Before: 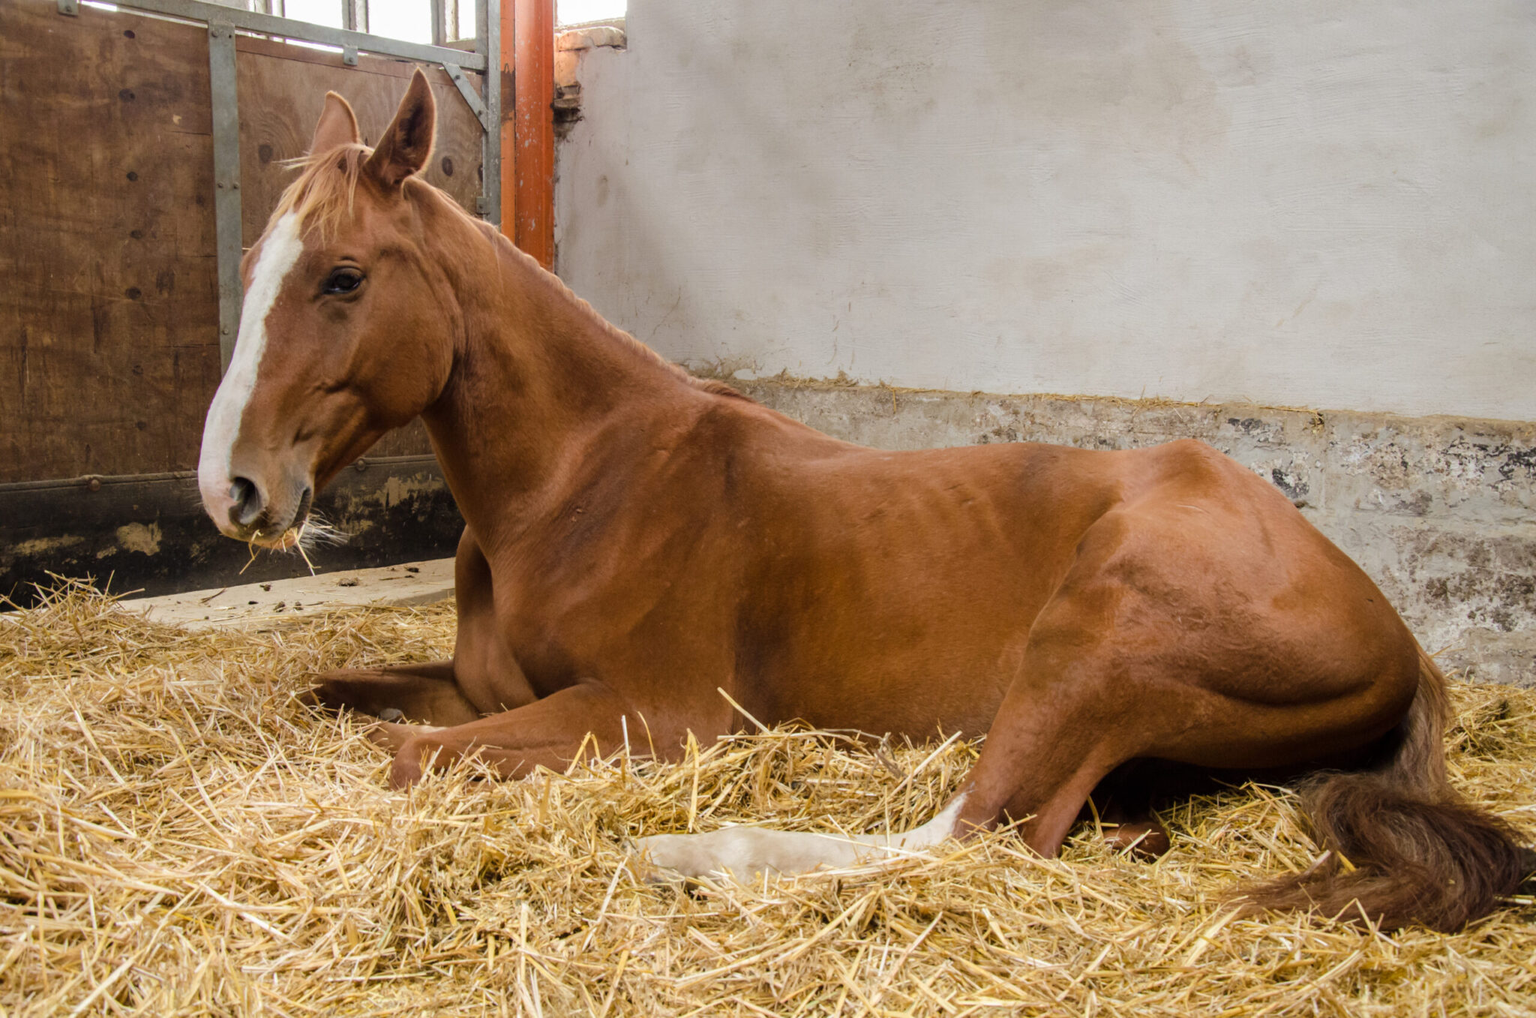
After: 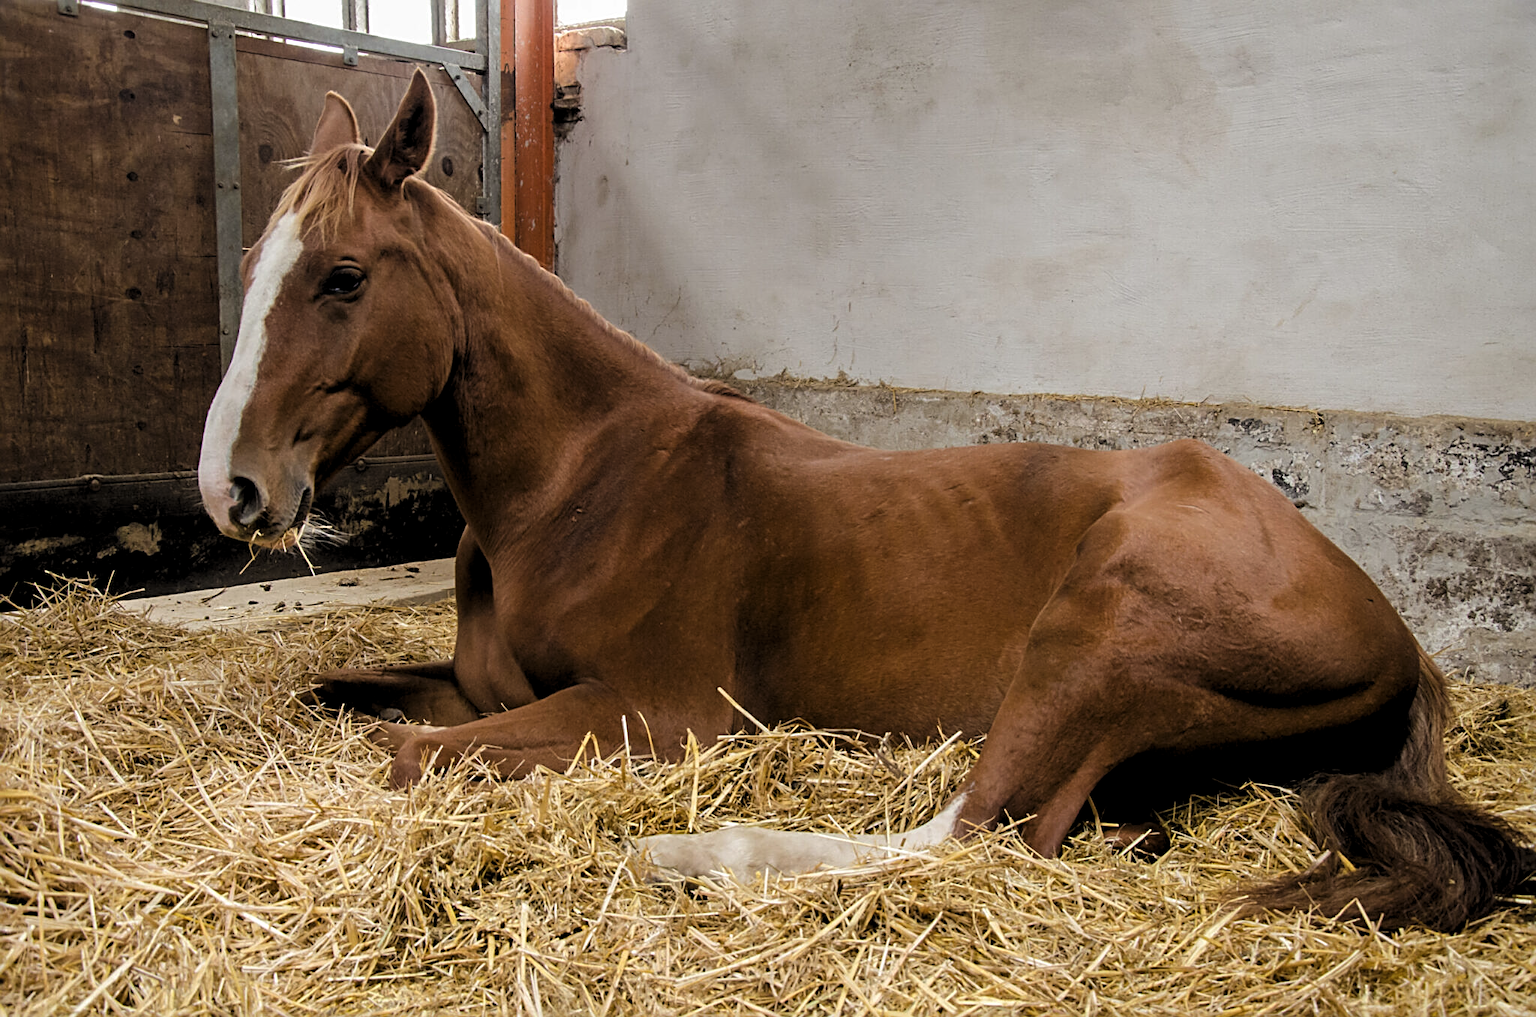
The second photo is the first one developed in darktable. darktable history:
levels: levels [0.116, 0.574, 1]
sharpen: radius 2.531, amount 0.628
